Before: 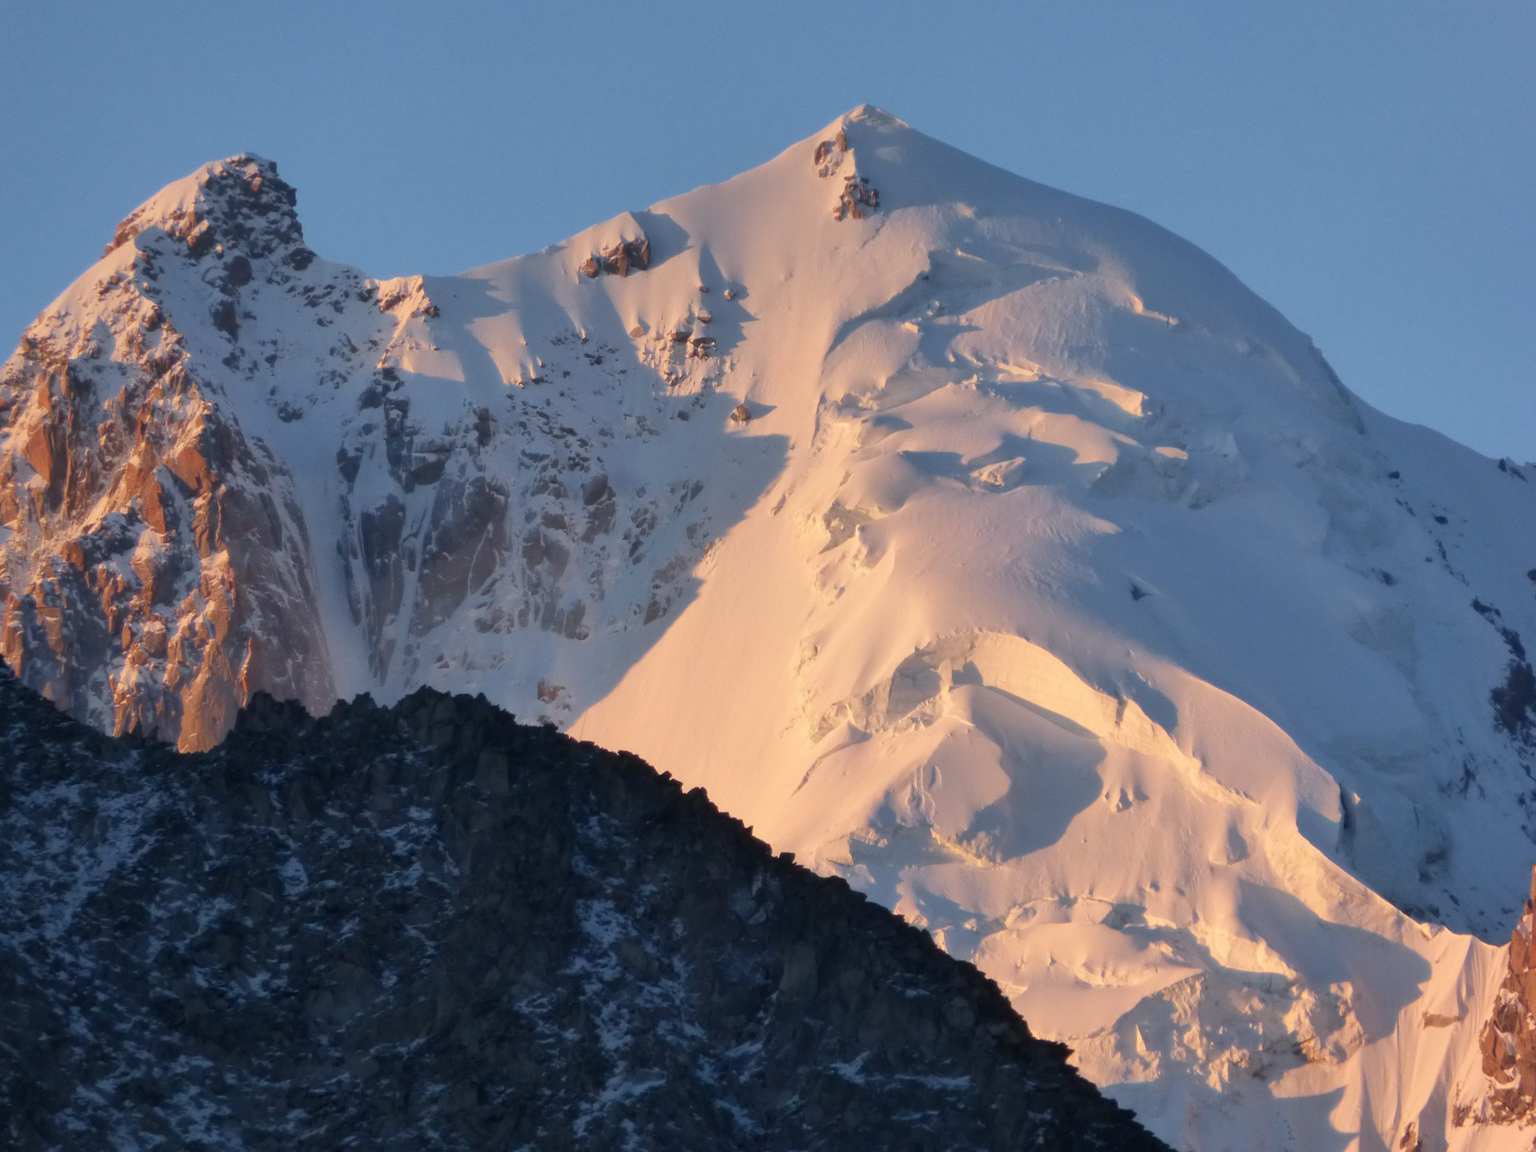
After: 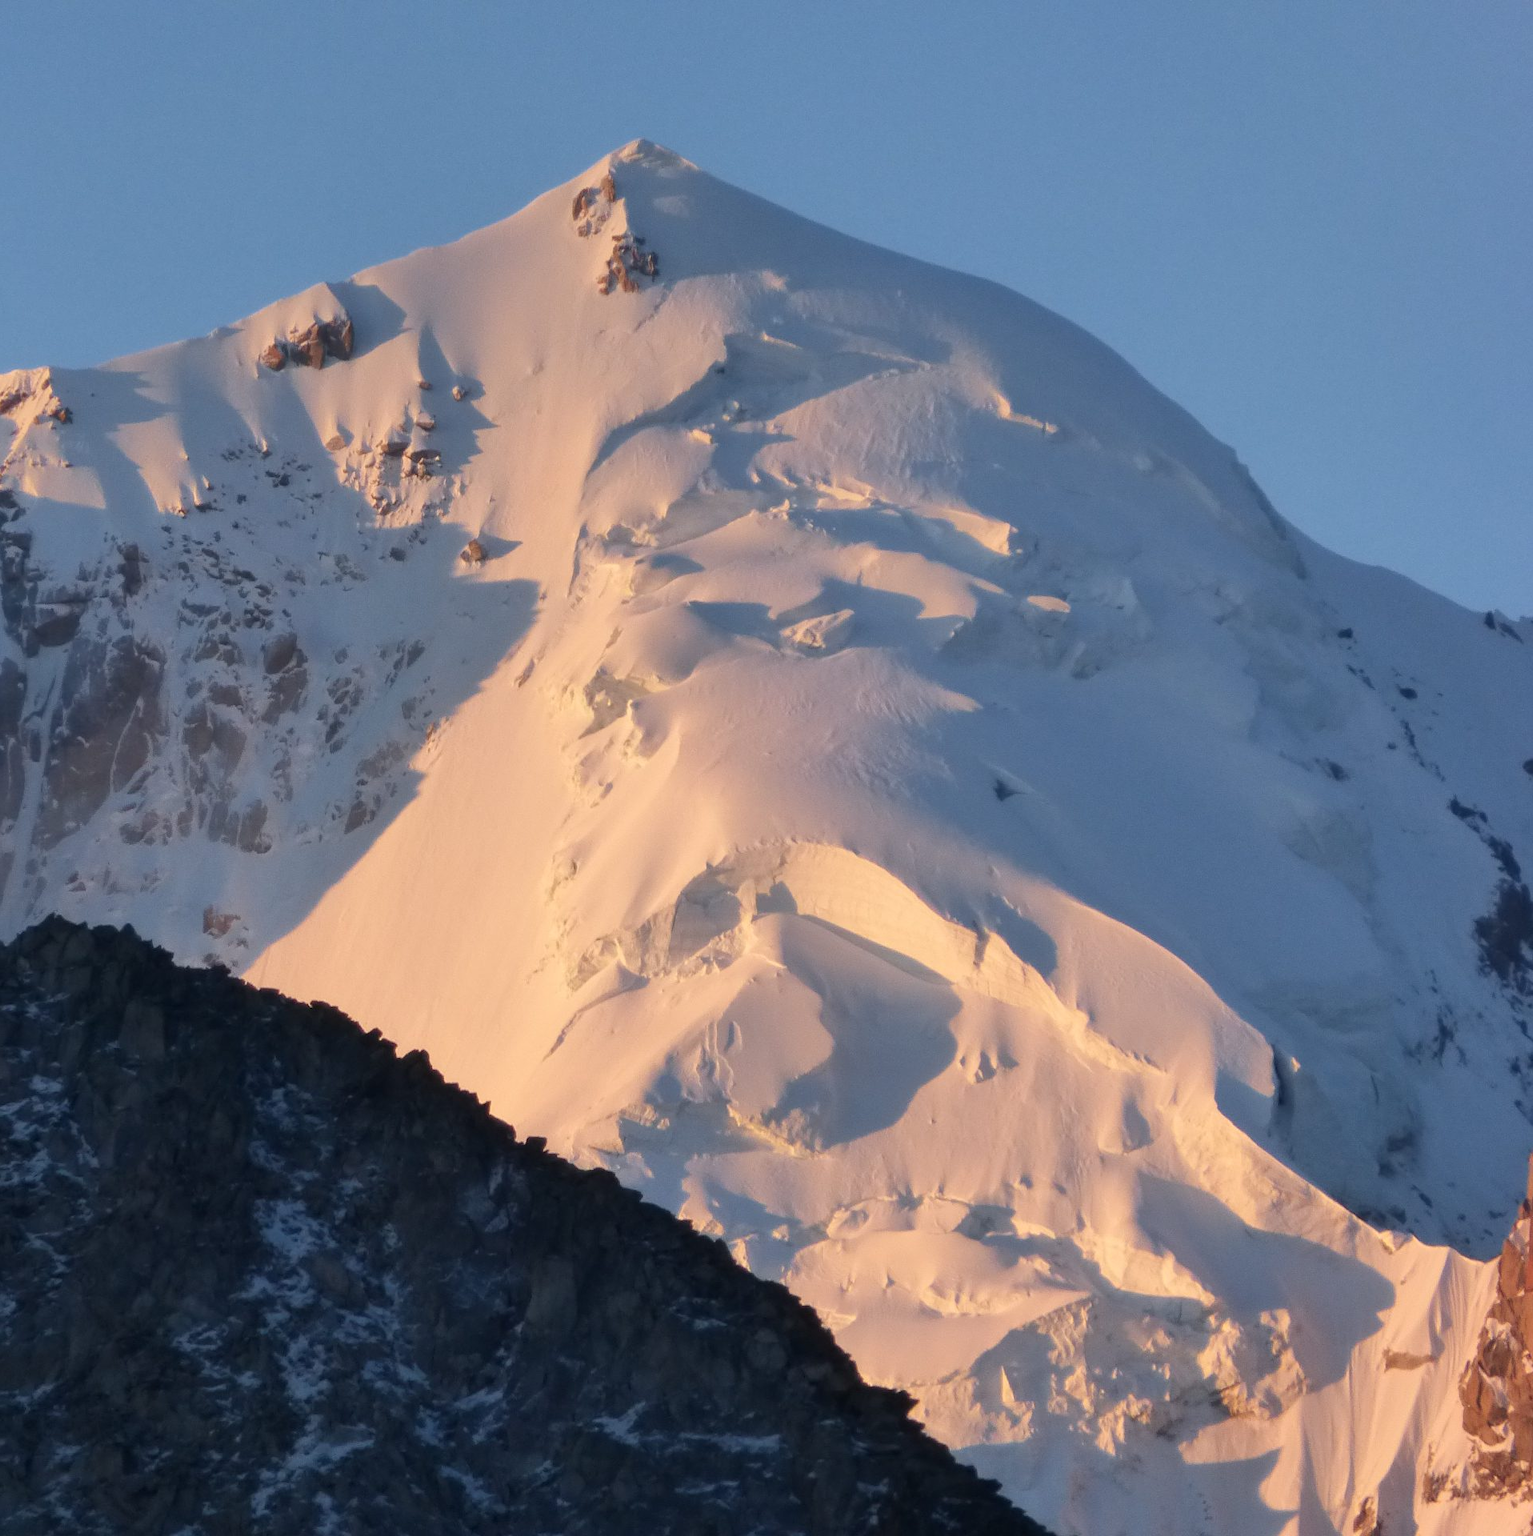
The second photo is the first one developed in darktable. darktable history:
crop and rotate: left 25.096%
